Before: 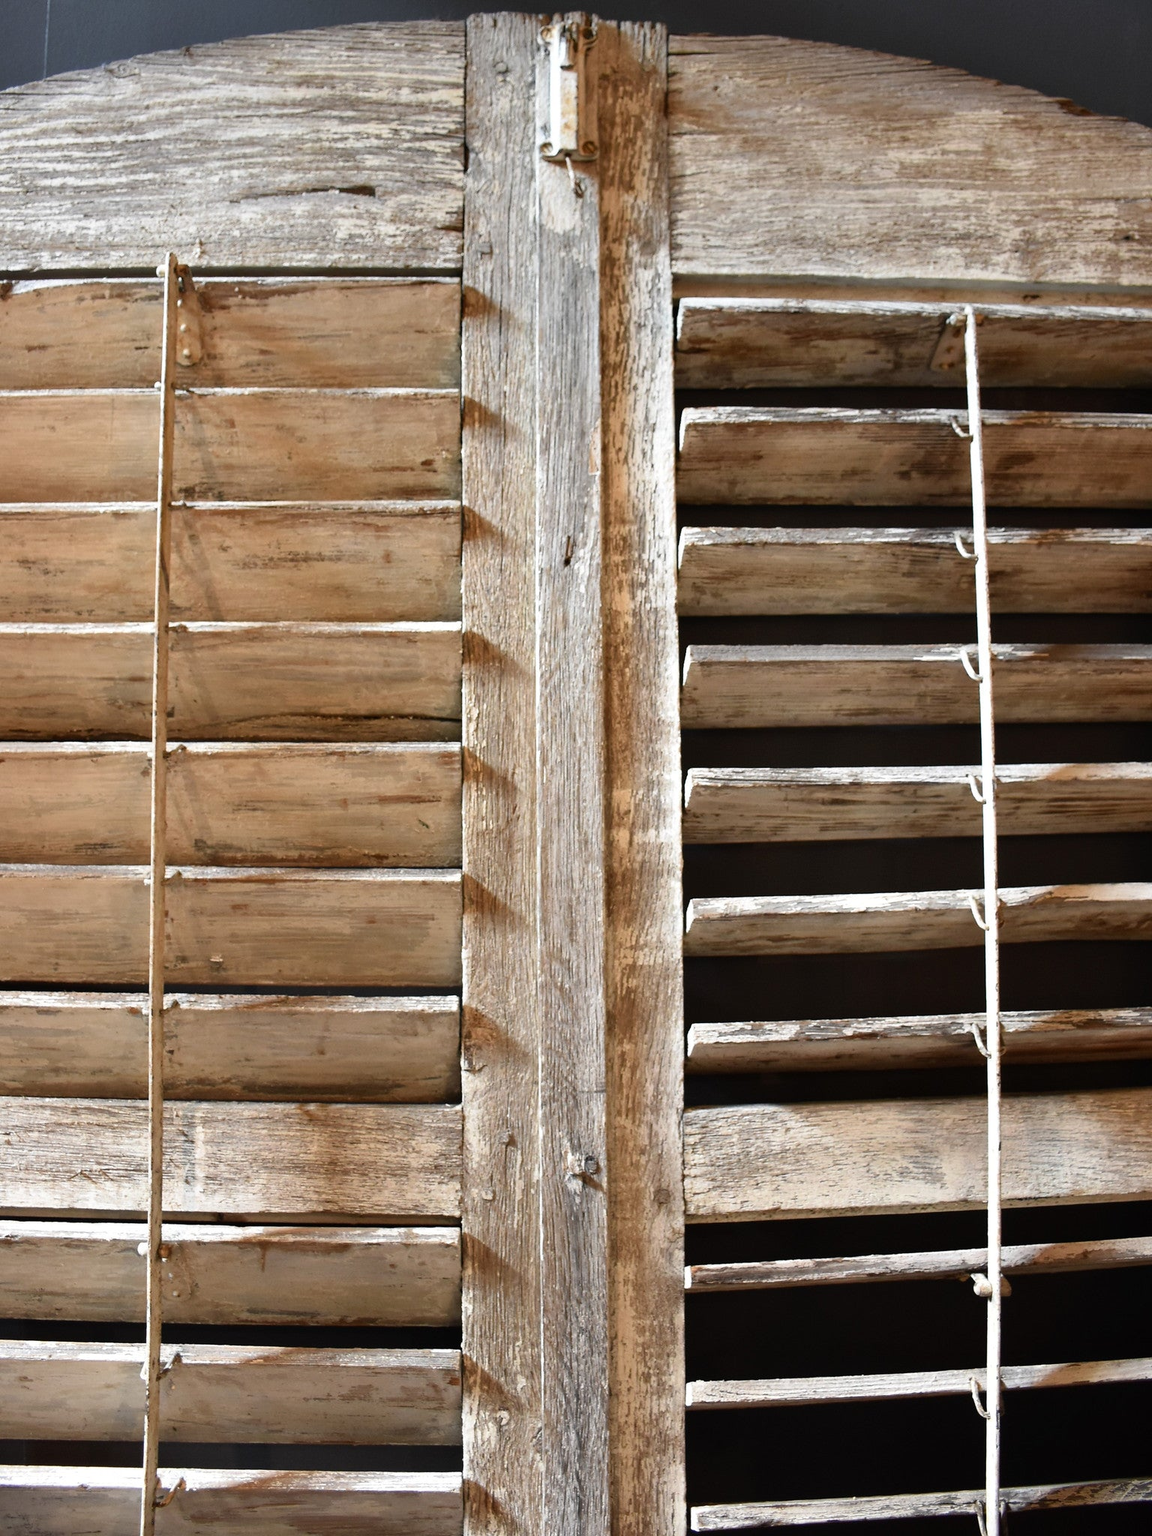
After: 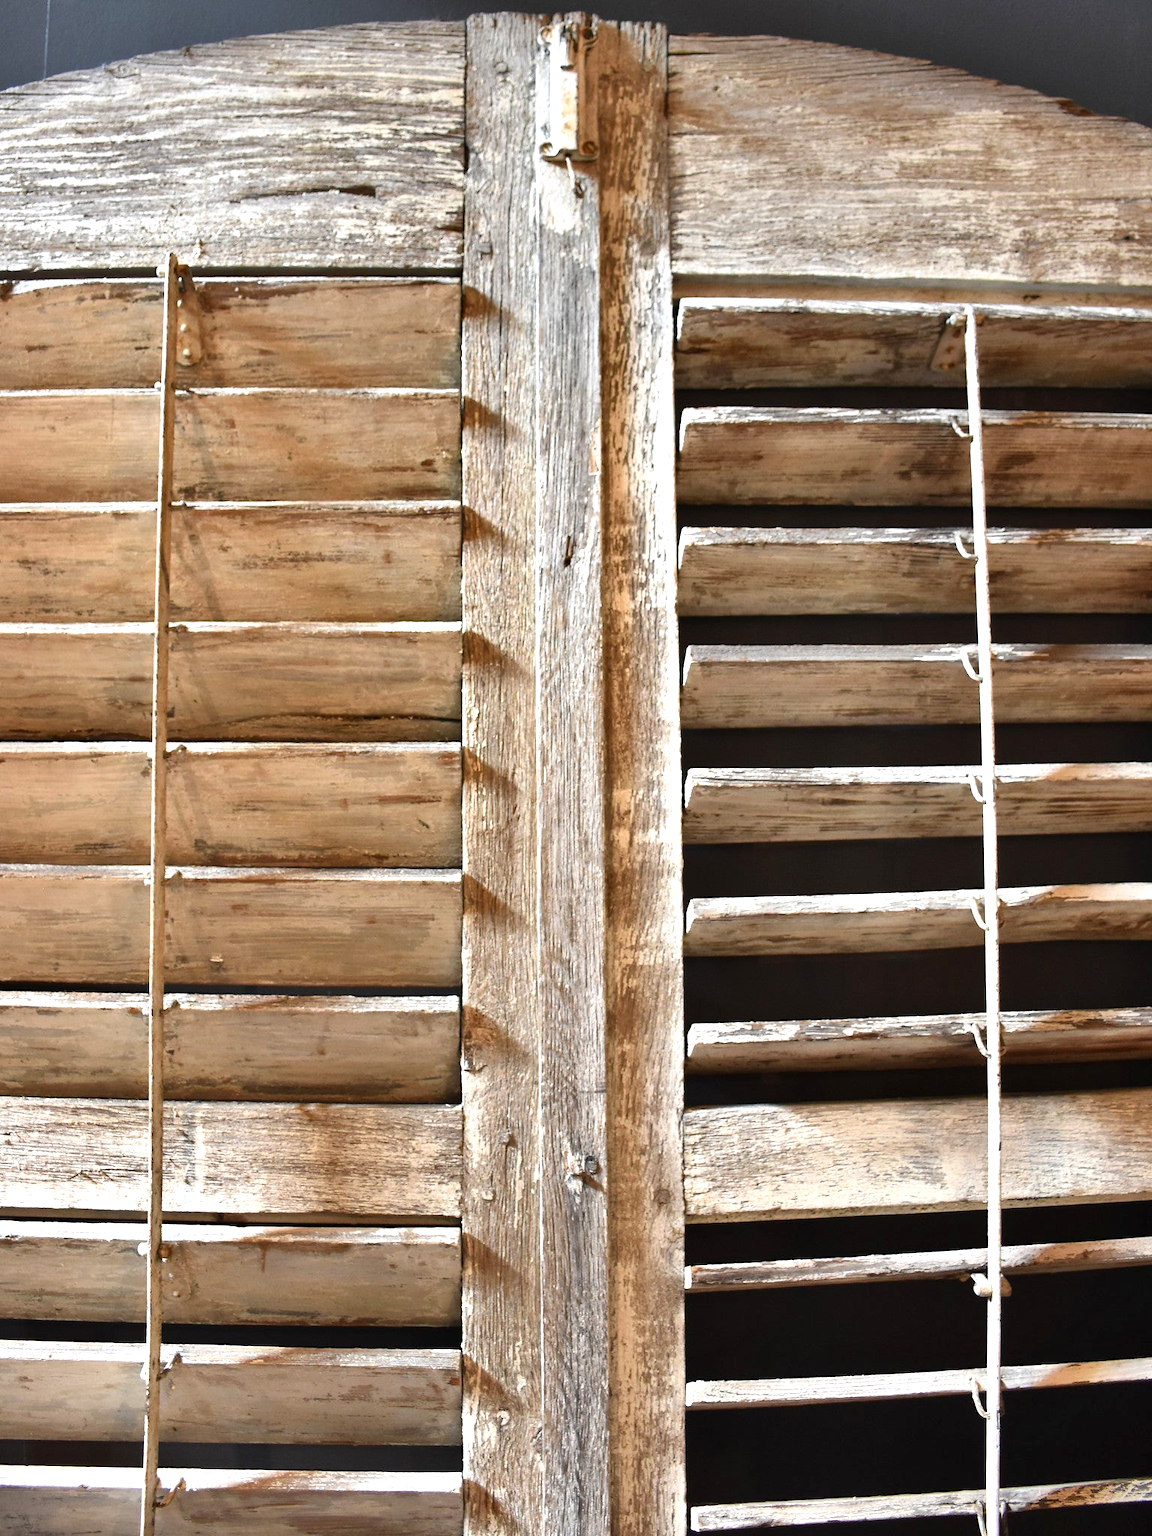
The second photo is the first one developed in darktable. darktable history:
exposure: black level correction 0, exposure 0.5 EV, compensate exposure bias true, compensate highlight preservation false
shadows and highlights: soften with gaussian
